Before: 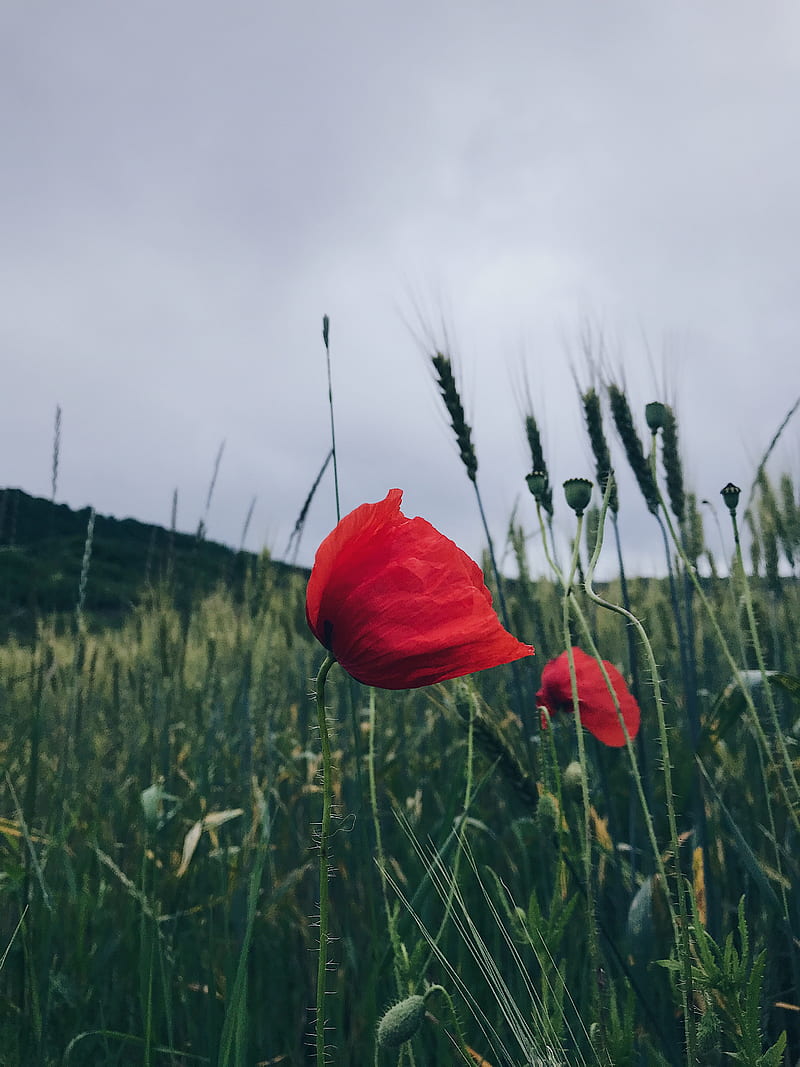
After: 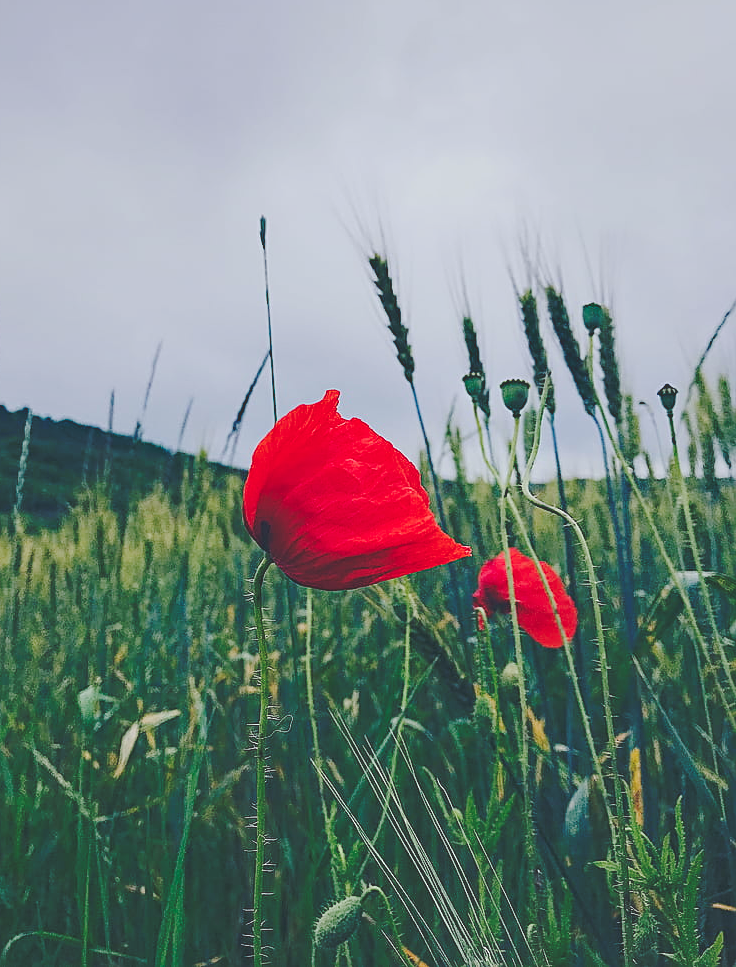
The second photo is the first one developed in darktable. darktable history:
crop and rotate: left 7.982%, top 9.355%
color balance rgb: perceptual saturation grading › global saturation 14.872%, contrast -29.491%
exposure: exposure 0.492 EV, compensate exposure bias true, compensate highlight preservation false
sharpen: on, module defaults
haze removal: strength 0.301, distance 0.251, compatibility mode true, adaptive false
base curve: curves: ch0 [(0, 0.024) (0.055, 0.065) (0.121, 0.166) (0.236, 0.319) (0.693, 0.726) (1, 1)], preserve colors none
color calibration: illuminant same as pipeline (D50), x 0.345, y 0.358, temperature 4982.05 K, saturation algorithm version 1 (2020)
local contrast: highlights 106%, shadows 101%, detail 119%, midtone range 0.2
